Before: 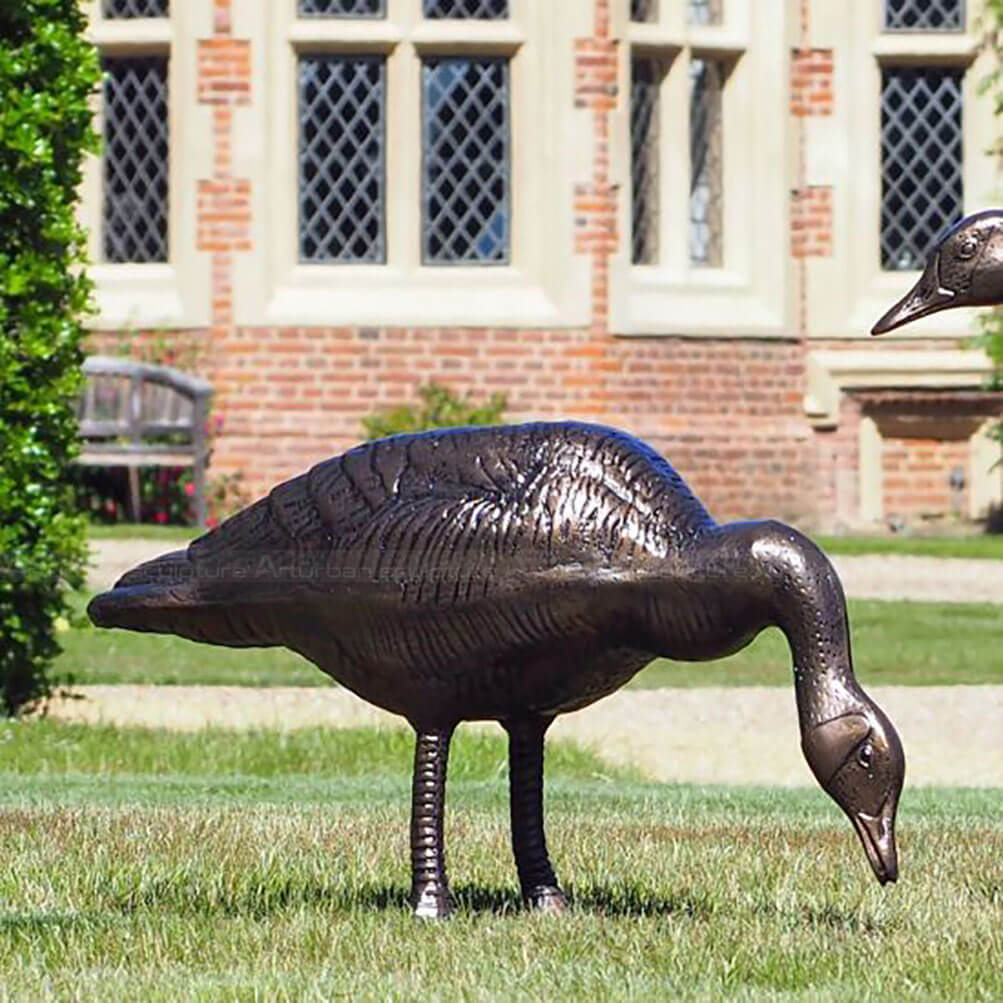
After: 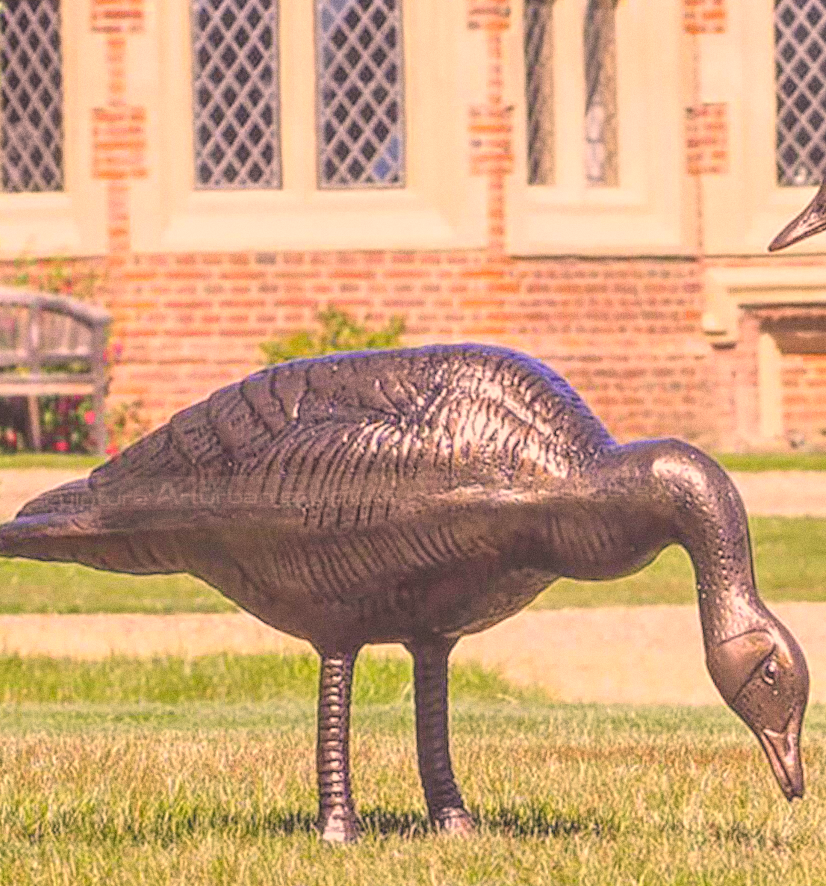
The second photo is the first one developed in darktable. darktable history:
crop: left 9.807%, top 6.259%, right 7.334%, bottom 2.177%
local contrast: highlights 73%, shadows 15%, midtone range 0.197
contrast brightness saturation: brightness 0.15
tone curve: color space Lab, linked channels, preserve colors none
rotate and perspective: rotation -1°, crop left 0.011, crop right 0.989, crop top 0.025, crop bottom 0.975
grain: coarseness 0.09 ISO
color correction: highlights a* 21.88, highlights b* 22.25
